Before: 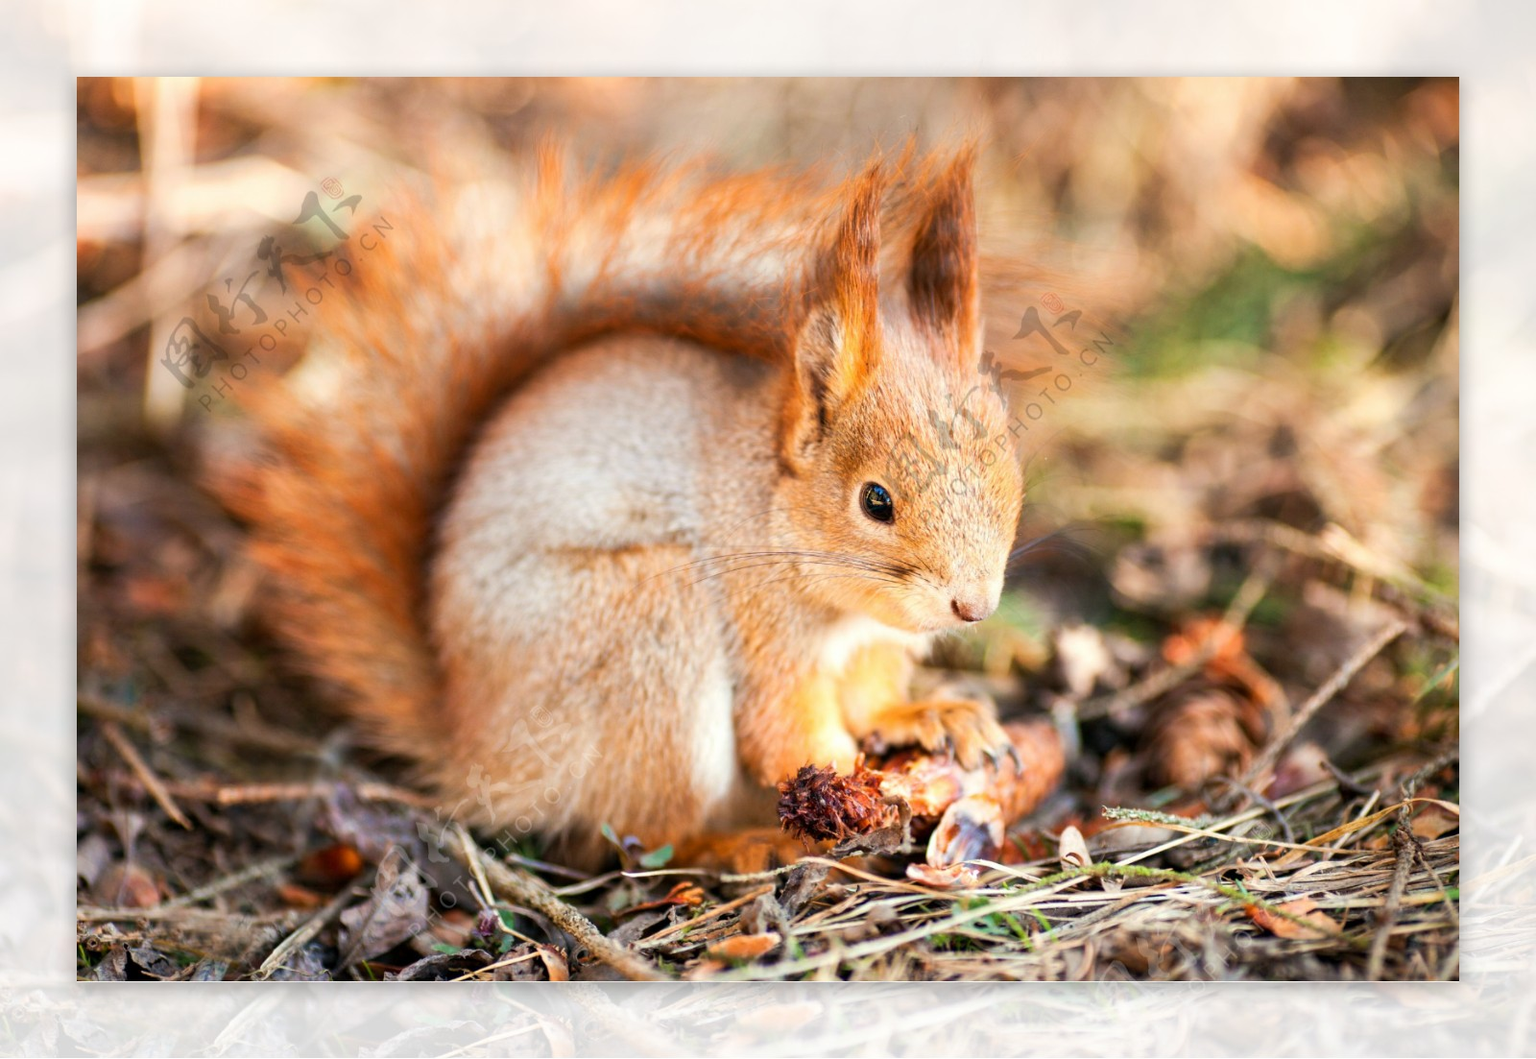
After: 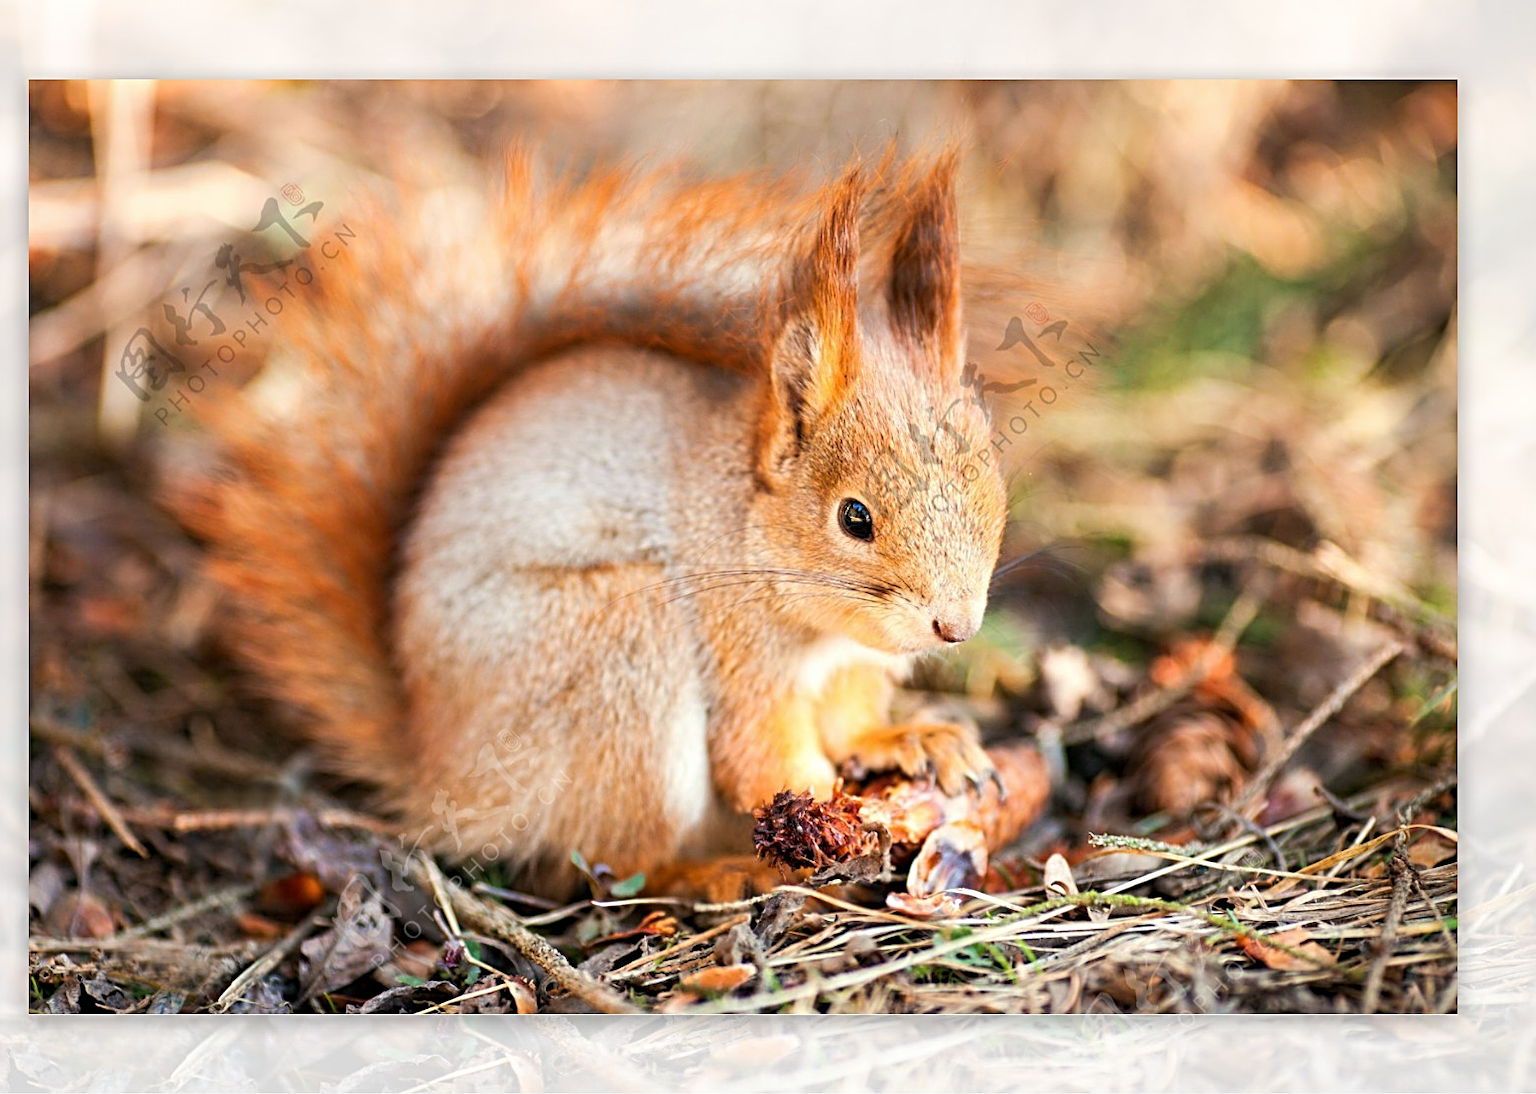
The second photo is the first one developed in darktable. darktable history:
crop and rotate: left 3.238%
sharpen: radius 3.119
